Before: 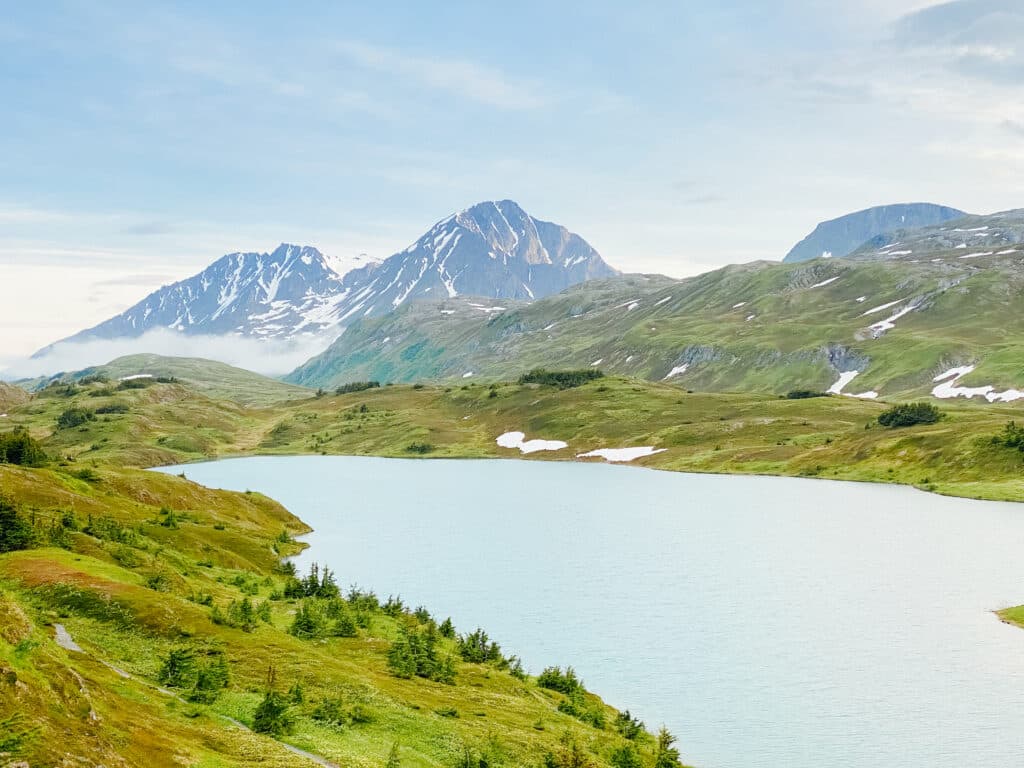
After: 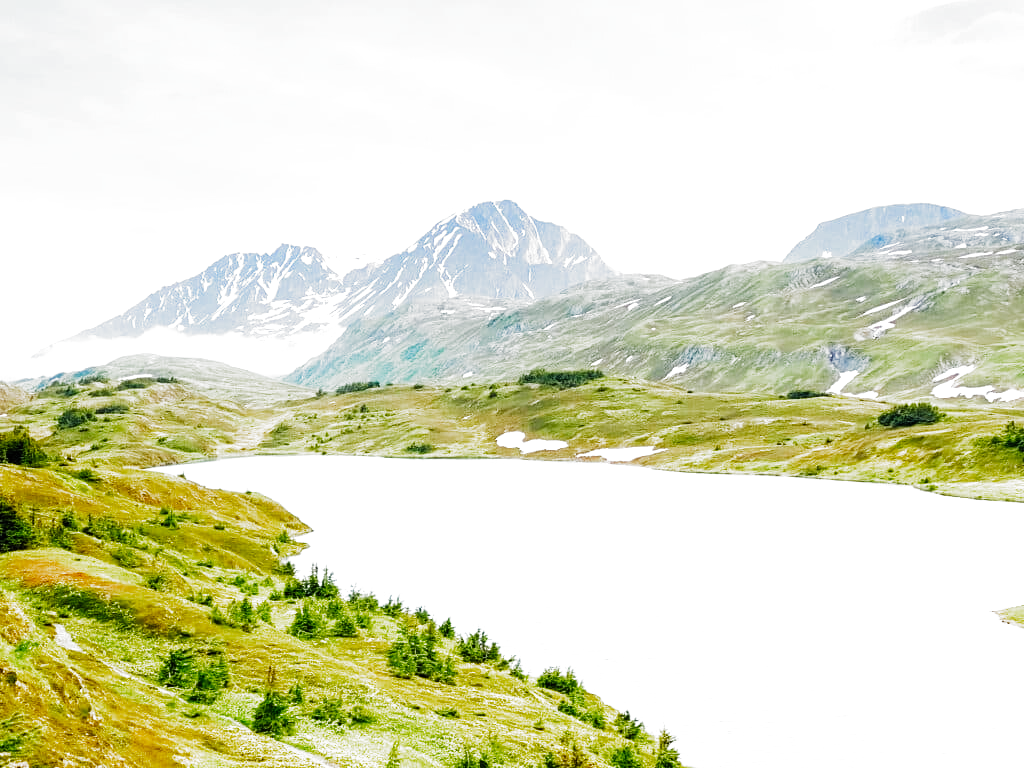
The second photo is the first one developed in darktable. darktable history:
filmic rgb: black relative exposure -6.43 EV, white relative exposure 2.43 EV, threshold 3 EV, hardness 5.27, latitude 0.1%, contrast 1.425, highlights saturation mix 2%, preserve chrominance no, color science v5 (2021), contrast in shadows safe, contrast in highlights safe, enable highlight reconstruction true
exposure: black level correction 0, exposure 0.7 EV, compensate exposure bias true, compensate highlight preservation false
